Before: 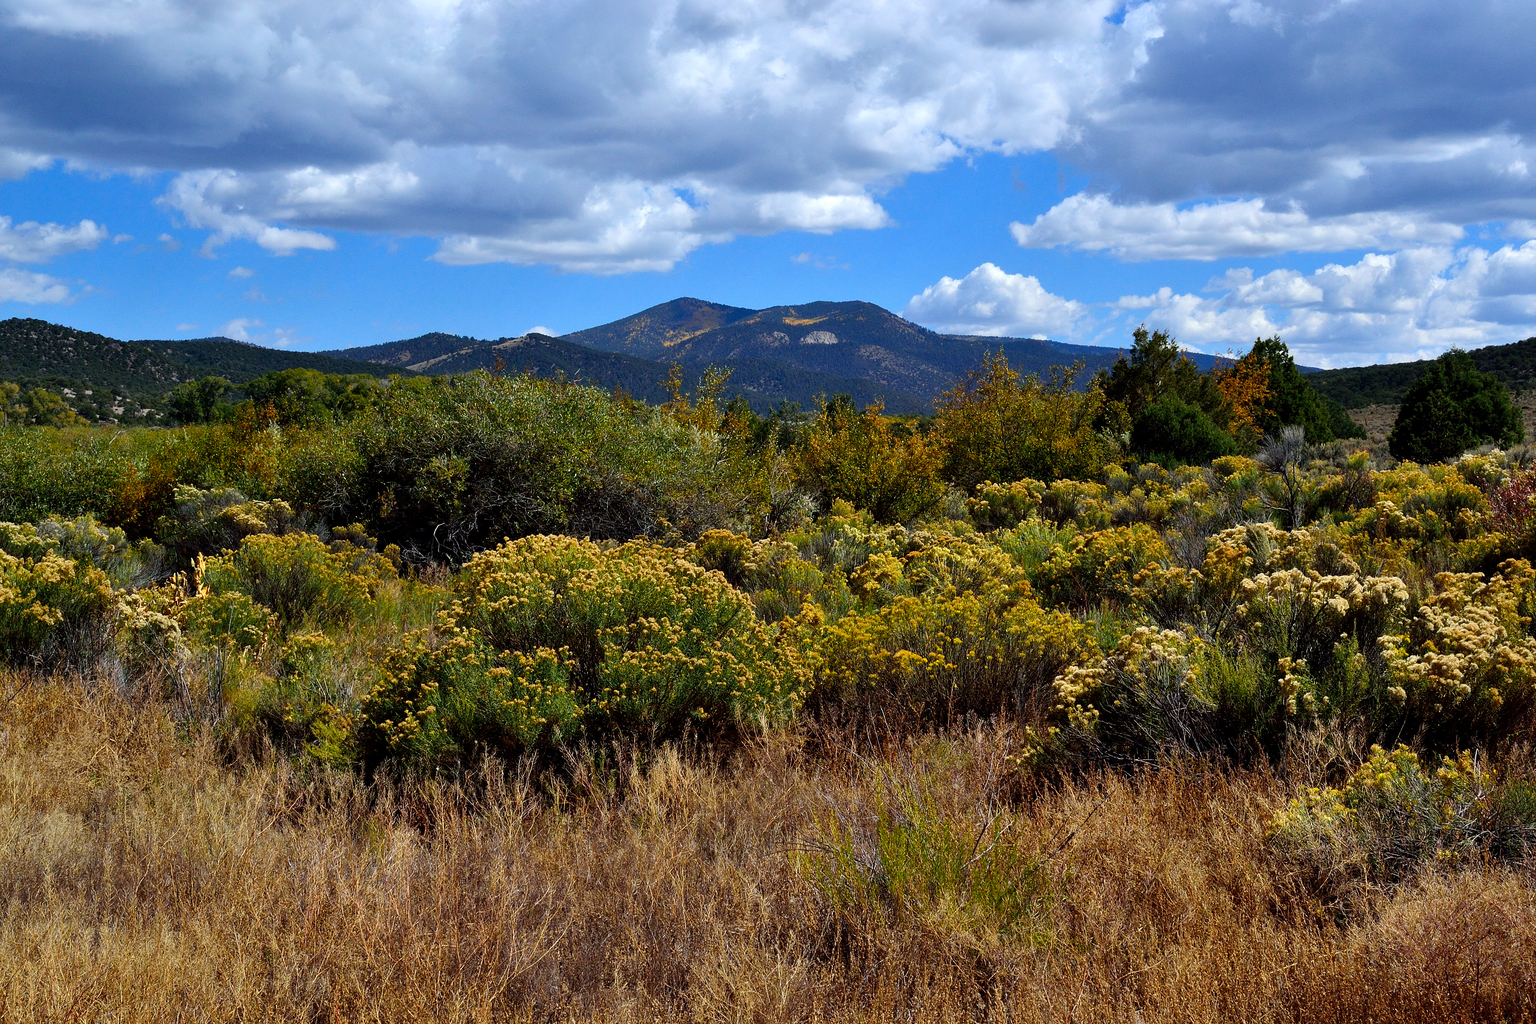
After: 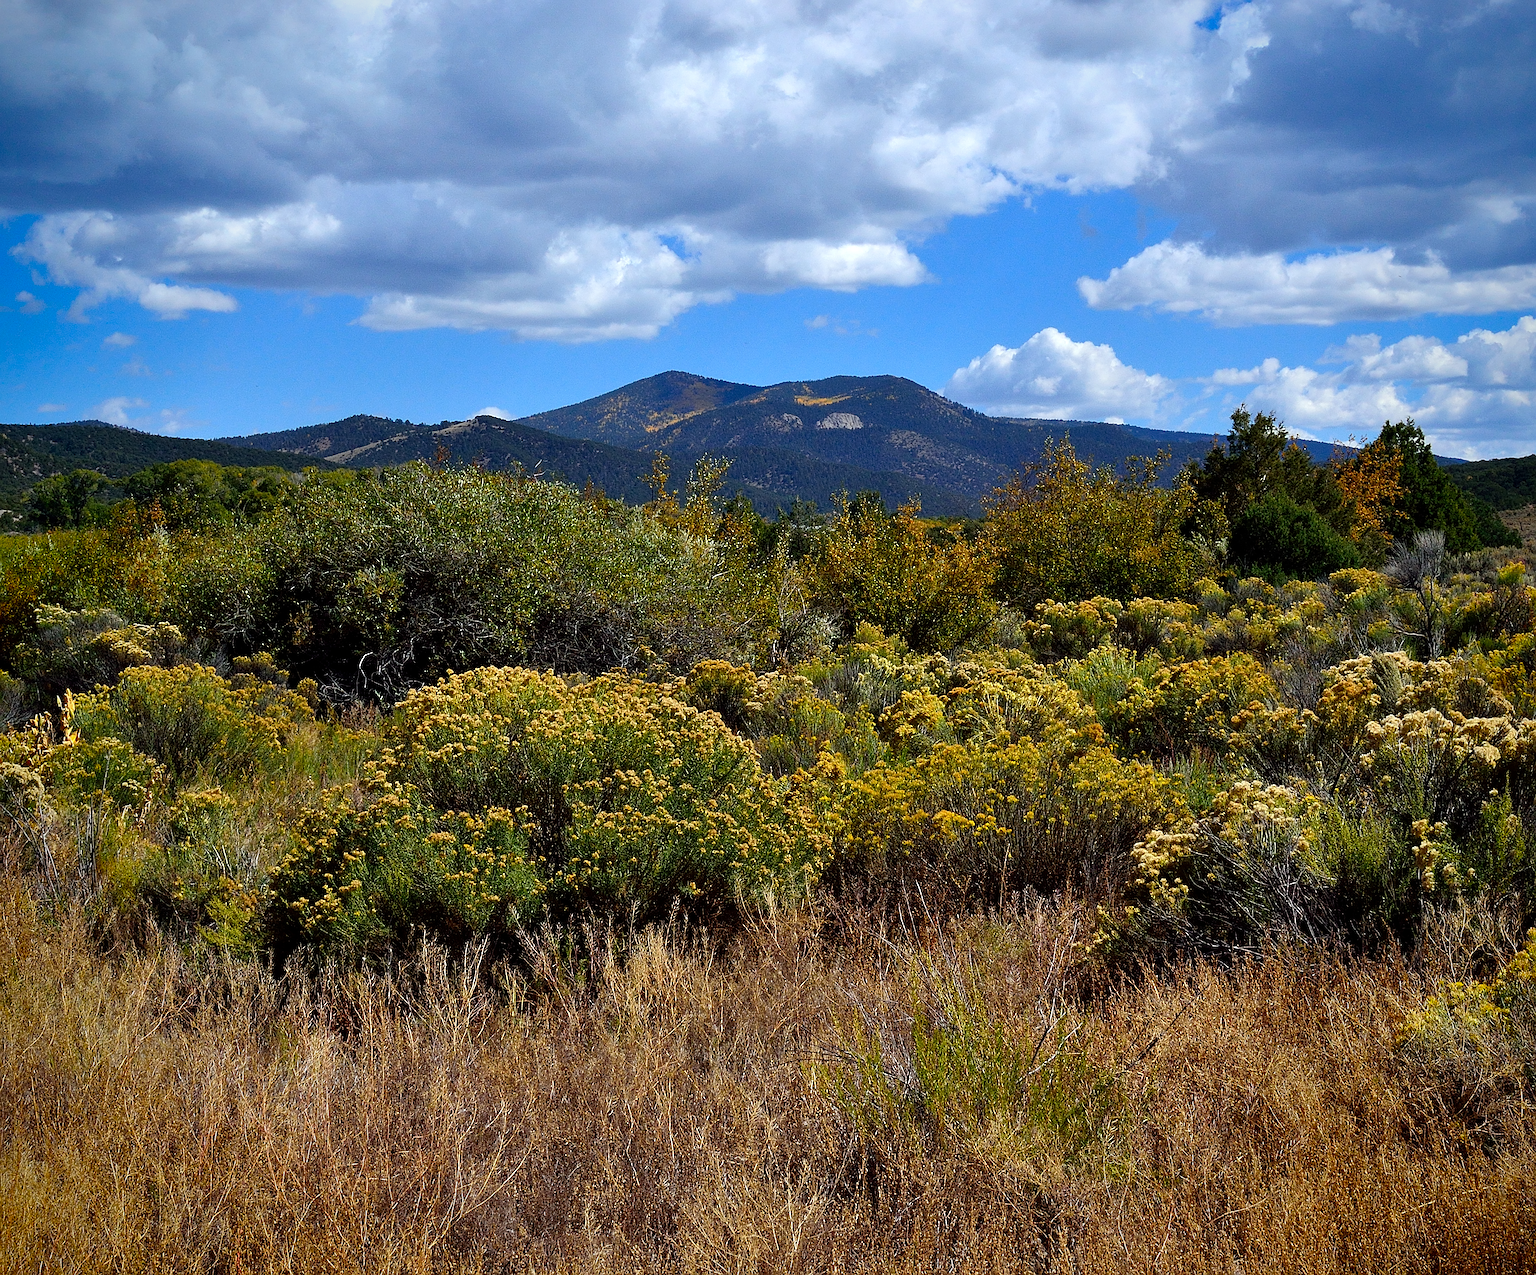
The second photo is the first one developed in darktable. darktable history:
sharpen: on, module defaults
crop and rotate: left 9.497%, right 10.251%
vignetting: saturation 0.38, unbound false
